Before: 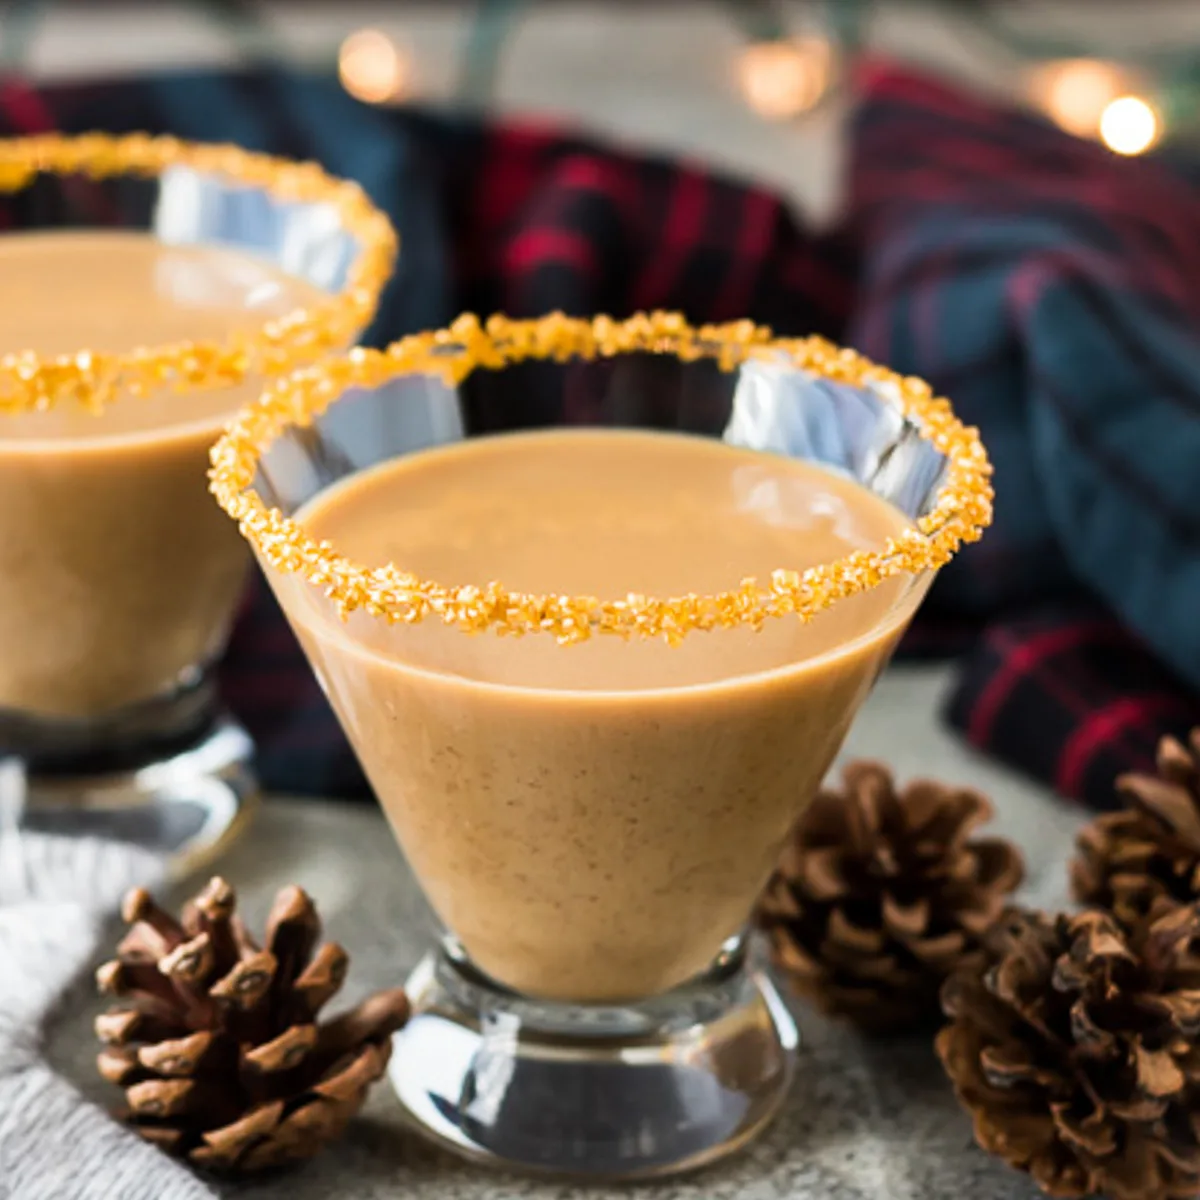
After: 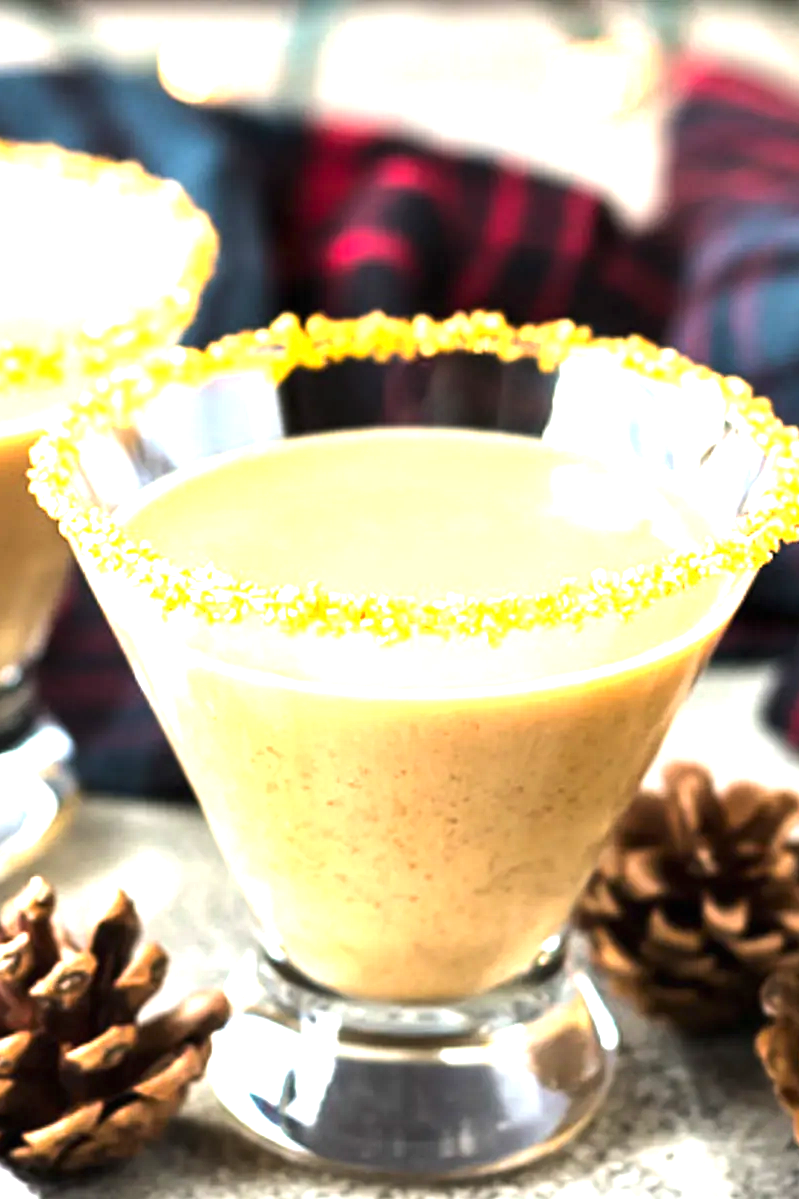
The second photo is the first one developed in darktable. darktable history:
exposure: black level correction 0, exposure 1.5 EV, compensate exposure bias true, compensate highlight preservation false
crop and rotate: left 15.055%, right 18.278%
levels: levels [0, 0.492, 0.984]
tone equalizer: -8 EV -0.417 EV, -7 EV -0.389 EV, -6 EV -0.333 EV, -5 EV -0.222 EV, -3 EV 0.222 EV, -2 EV 0.333 EV, -1 EV 0.389 EV, +0 EV 0.417 EV, edges refinement/feathering 500, mask exposure compensation -1.57 EV, preserve details no
